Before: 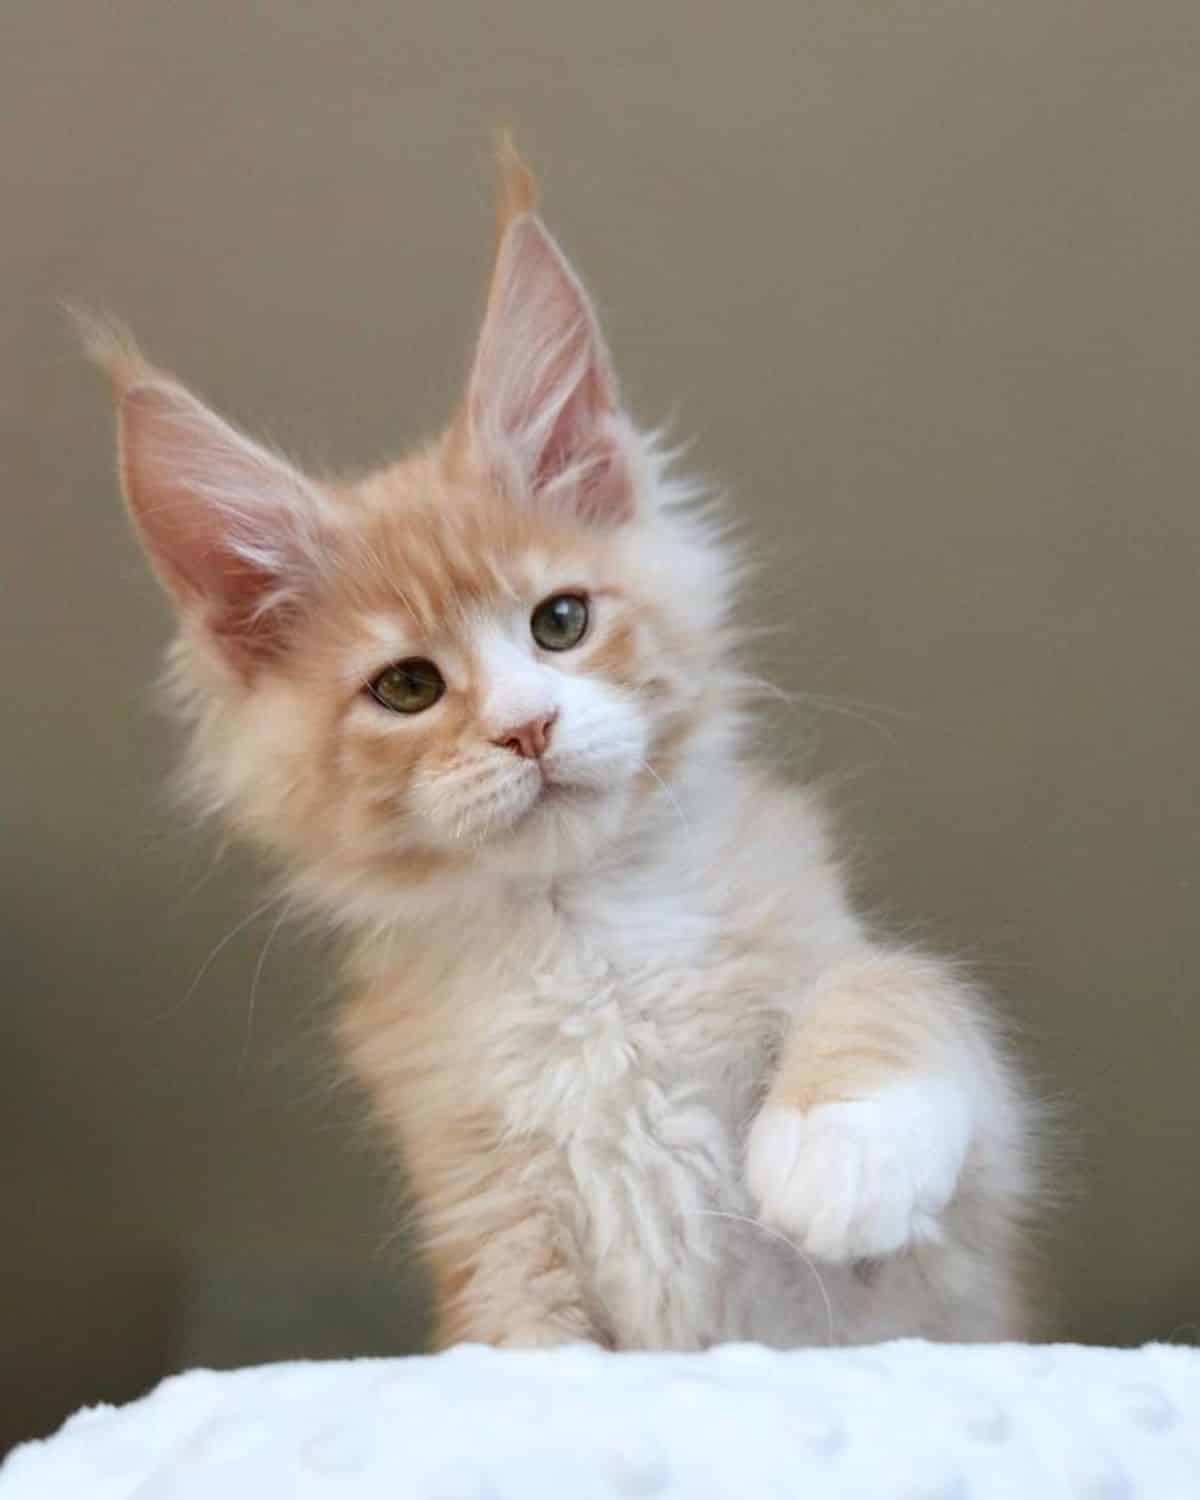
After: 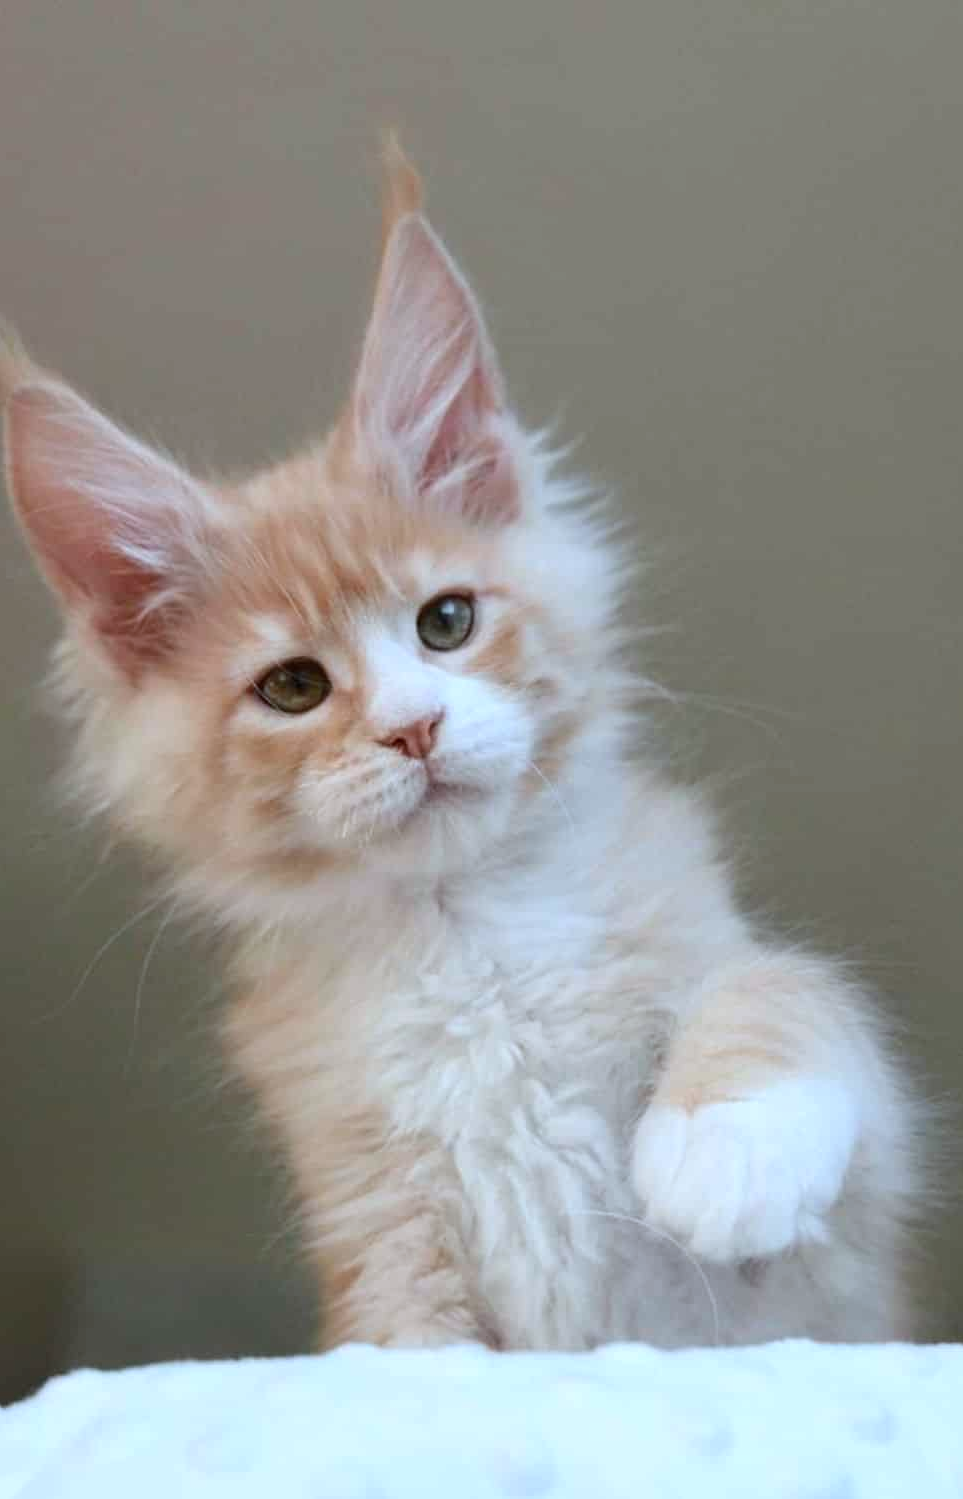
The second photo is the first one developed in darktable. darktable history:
color correction: highlights a* -3.9, highlights b* -10.86
crop and rotate: left 9.503%, right 10.206%
